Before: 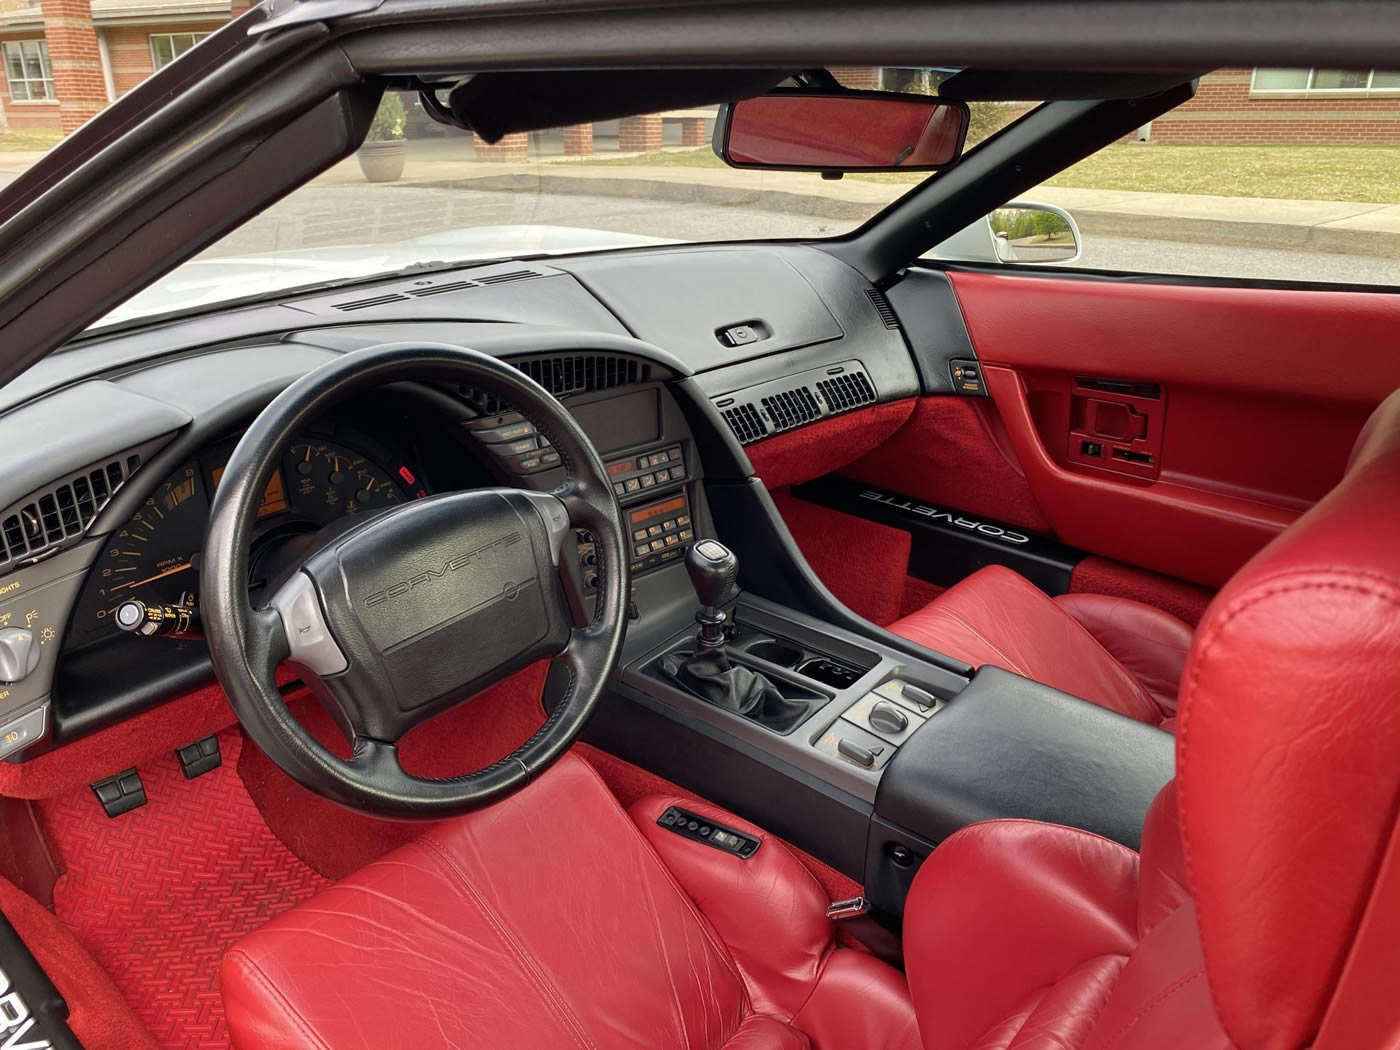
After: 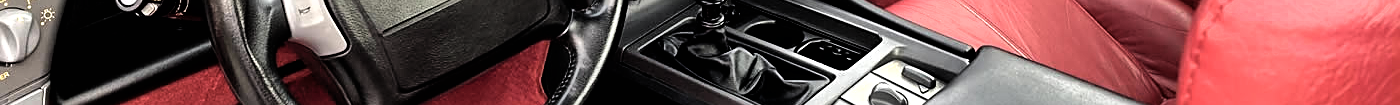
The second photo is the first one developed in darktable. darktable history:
filmic rgb: black relative exposure -8.2 EV, white relative exposure 2.2 EV, threshold 3 EV, hardness 7.11, latitude 85.74%, contrast 1.696, highlights saturation mix -4%, shadows ↔ highlights balance -2.69%, color science v5 (2021), contrast in shadows safe, contrast in highlights safe, enable highlight reconstruction true
shadows and highlights: white point adjustment 1, soften with gaussian
crop and rotate: top 59.084%, bottom 30.916%
sharpen: on, module defaults
